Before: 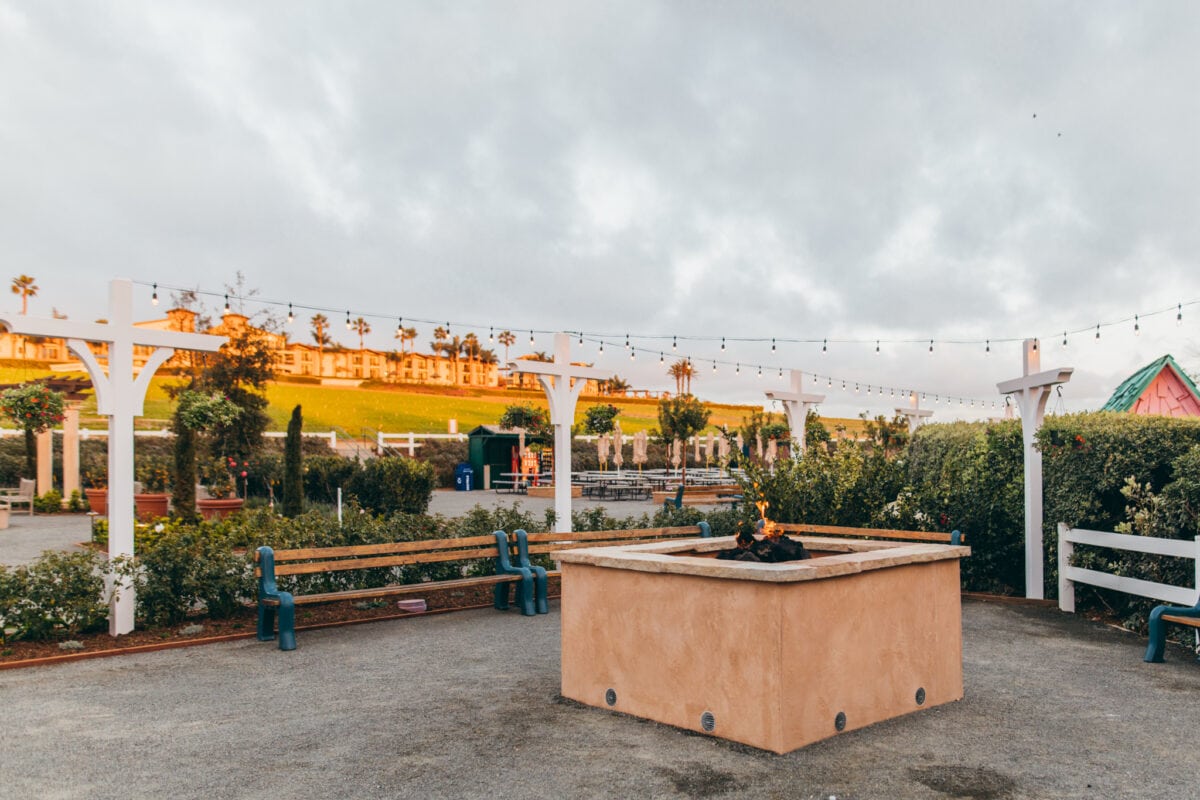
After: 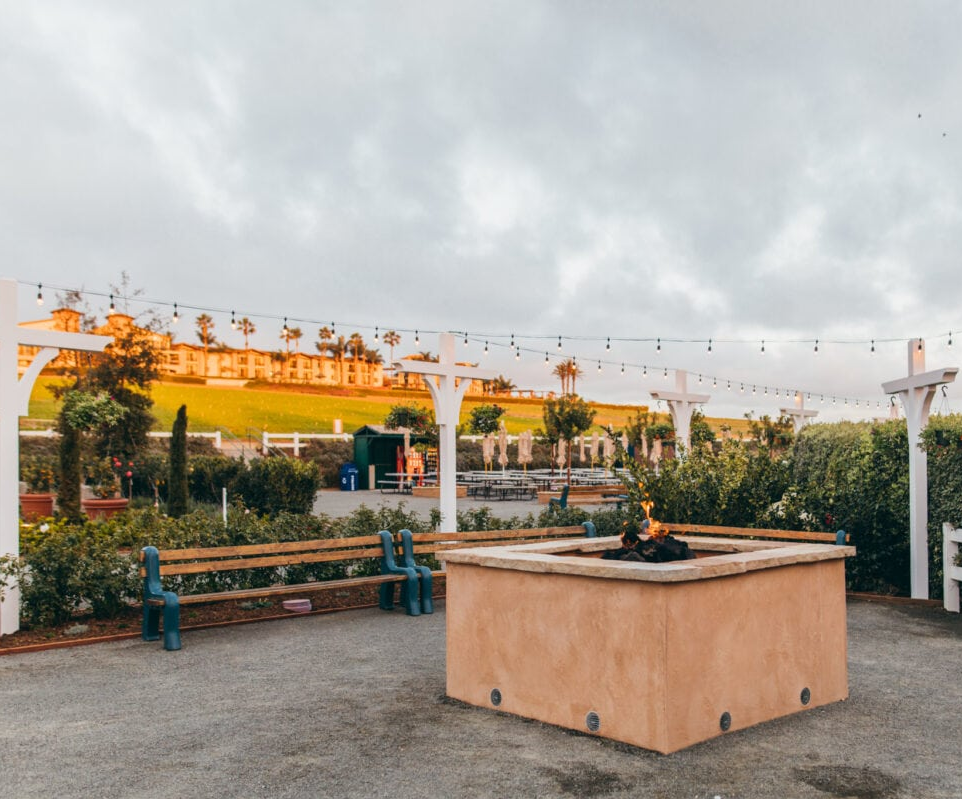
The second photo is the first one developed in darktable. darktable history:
crop and rotate: left 9.597%, right 10.195%
color balance: on, module defaults
